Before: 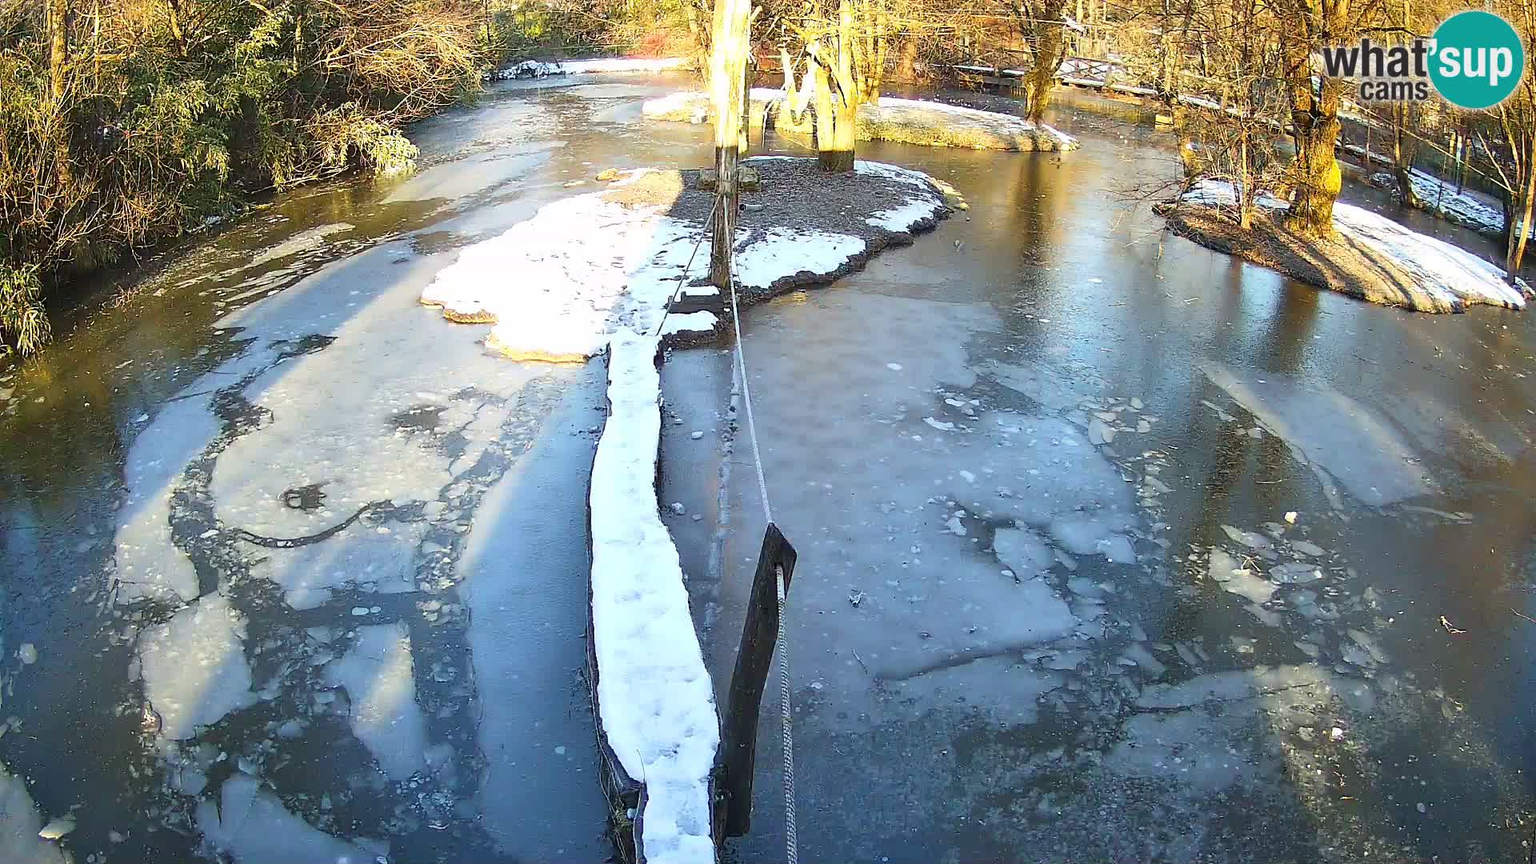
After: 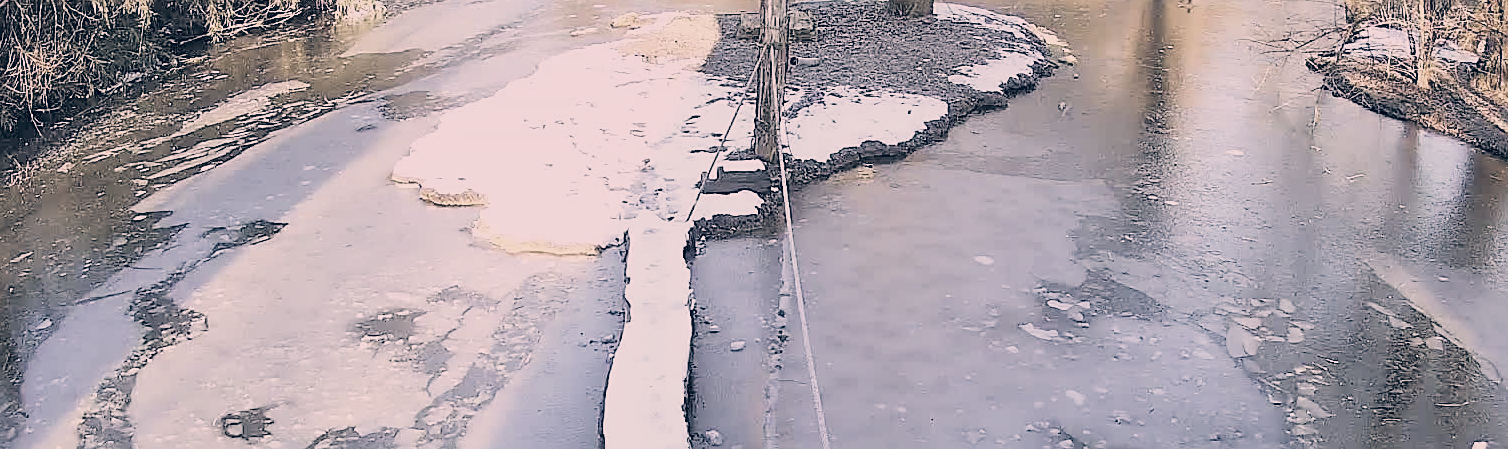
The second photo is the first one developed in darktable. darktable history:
crop: left 6.995%, top 18.348%, right 14.433%, bottom 40.072%
sharpen: on, module defaults
color correction: highlights a* 14.13, highlights b* 5.98, shadows a* -6.08, shadows b* -15.75, saturation 0.851
filmic rgb: black relative exposure -7.65 EV, white relative exposure 4.56 EV, threshold 3.03 EV, hardness 3.61, add noise in highlights 0.001, color science v3 (2019), use custom middle-gray values true, contrast in highlights soft, enable highlight reconstruction true
exposure: exposure -0.055 EV, compensate exposure bias true, compensate highlight preservation false
contrast brightness saturation: brightness 0.187, saturation -0.495
